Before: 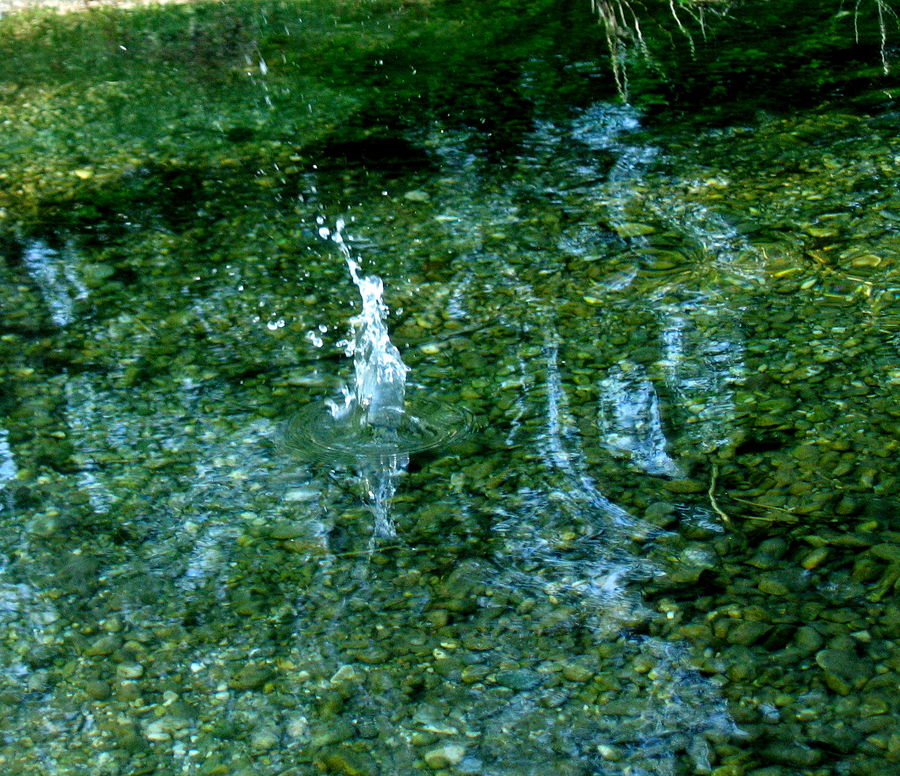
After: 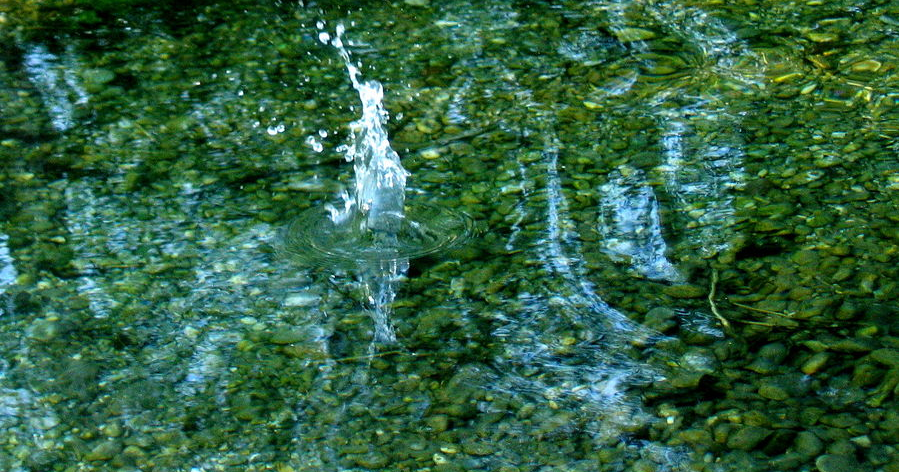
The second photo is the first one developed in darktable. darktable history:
crop and rotate: top 25.155%, bottom 14.004%
